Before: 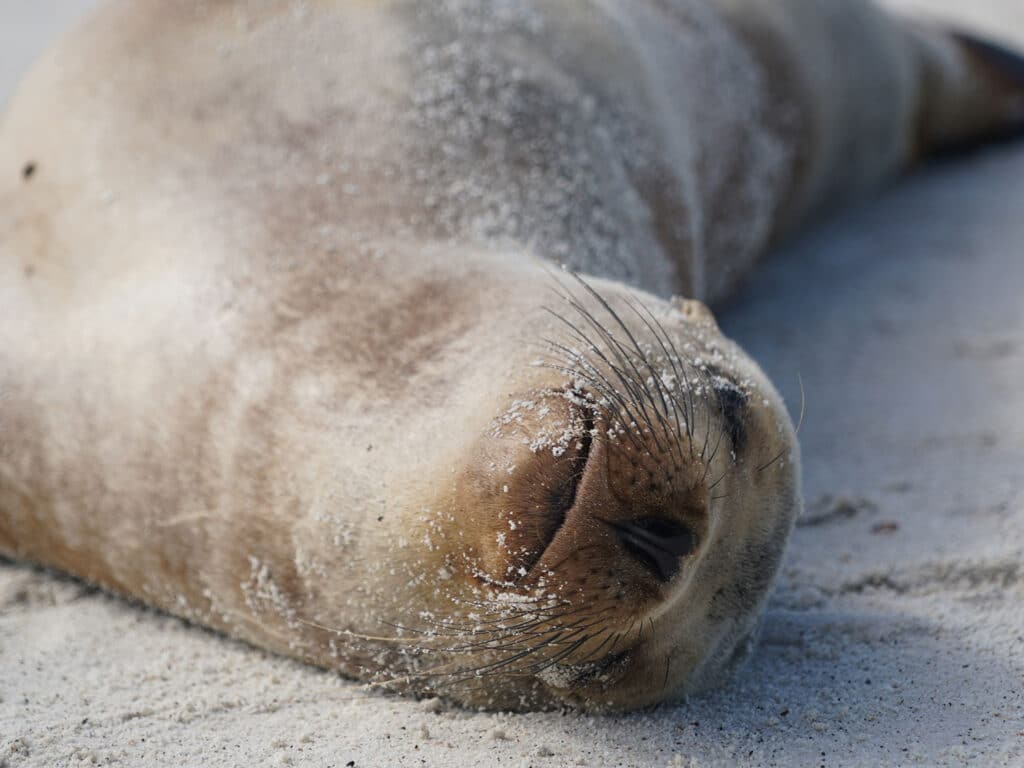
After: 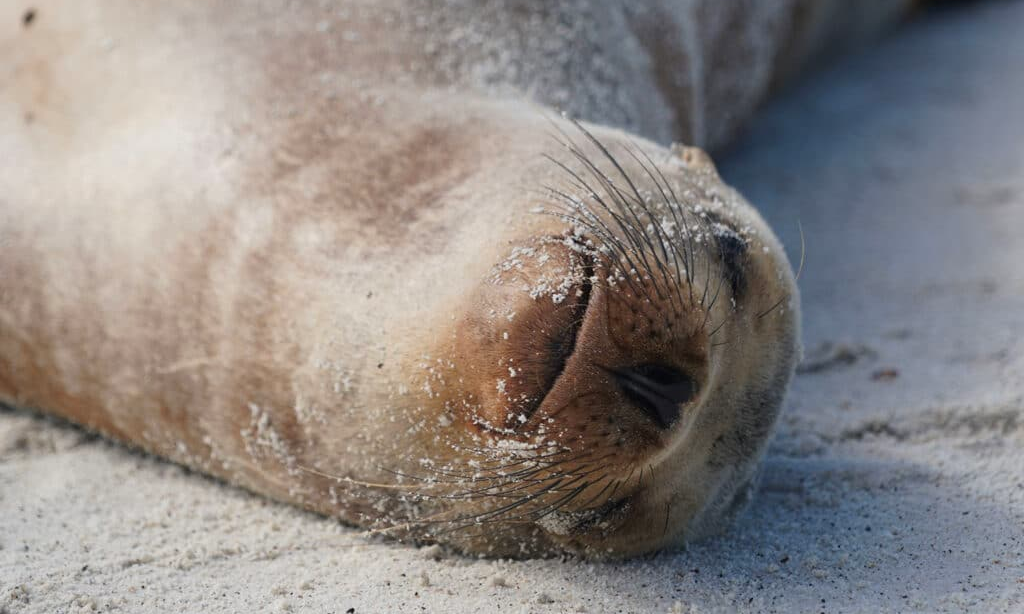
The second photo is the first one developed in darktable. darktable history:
crop and rotate: top 19.998%
color zones: curves: ch1 [(0.263, 0.53) (0.376, 0.287) (0.487, 0.512) (0.748, 0.547) (1, 0.513)]; ch2 [(0.262, 0.45) (0.751, 0.477)], mix 31.98%
